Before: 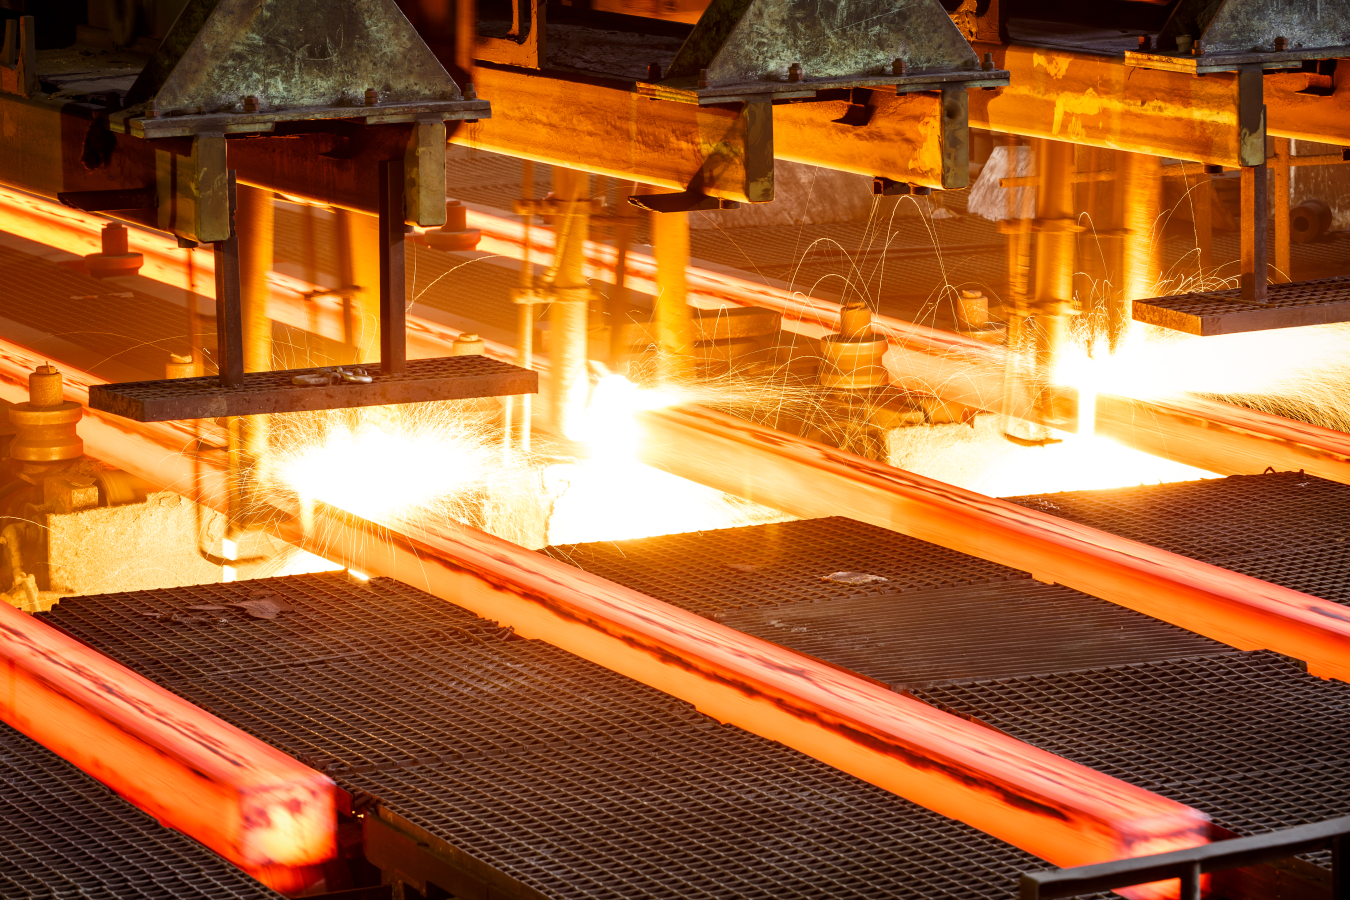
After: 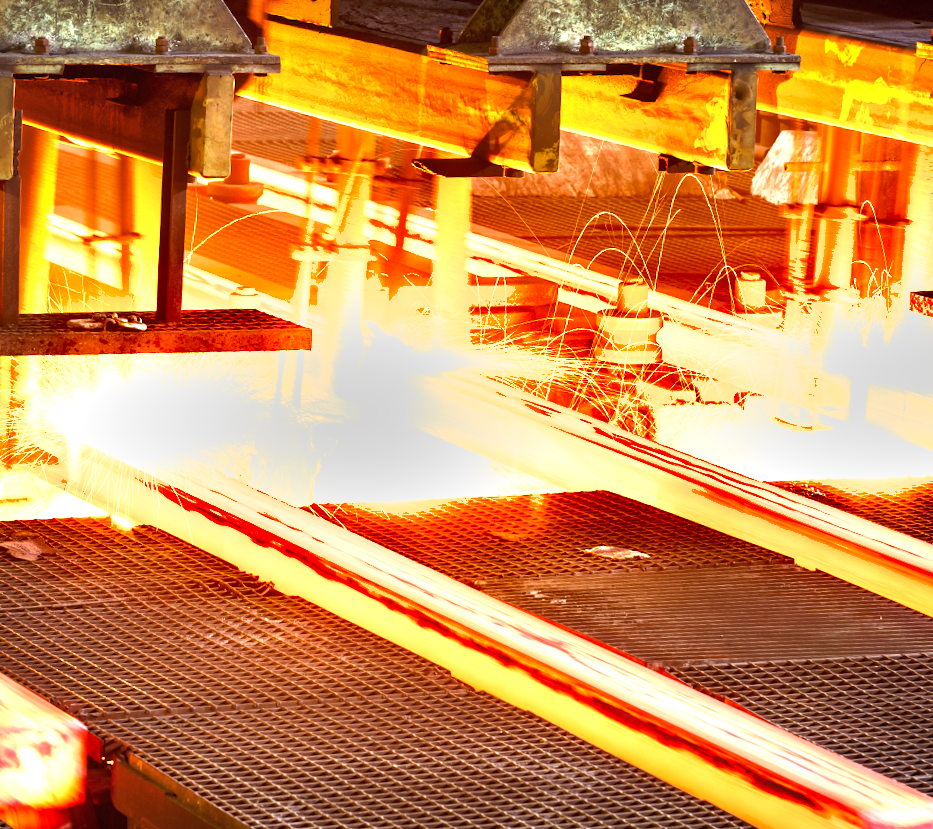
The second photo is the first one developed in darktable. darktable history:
exposure: black level correction 0, exposure 1.6 EV, compensate exposure bias true, compensate highlight preservation false
shadows and highlights: shadows 32.83, highlights -47.7, soften with gaussian
crop and rotate: angle -3.27°, left 14.277%, top 0.028%, right 10.766%, bottom 0.028%
